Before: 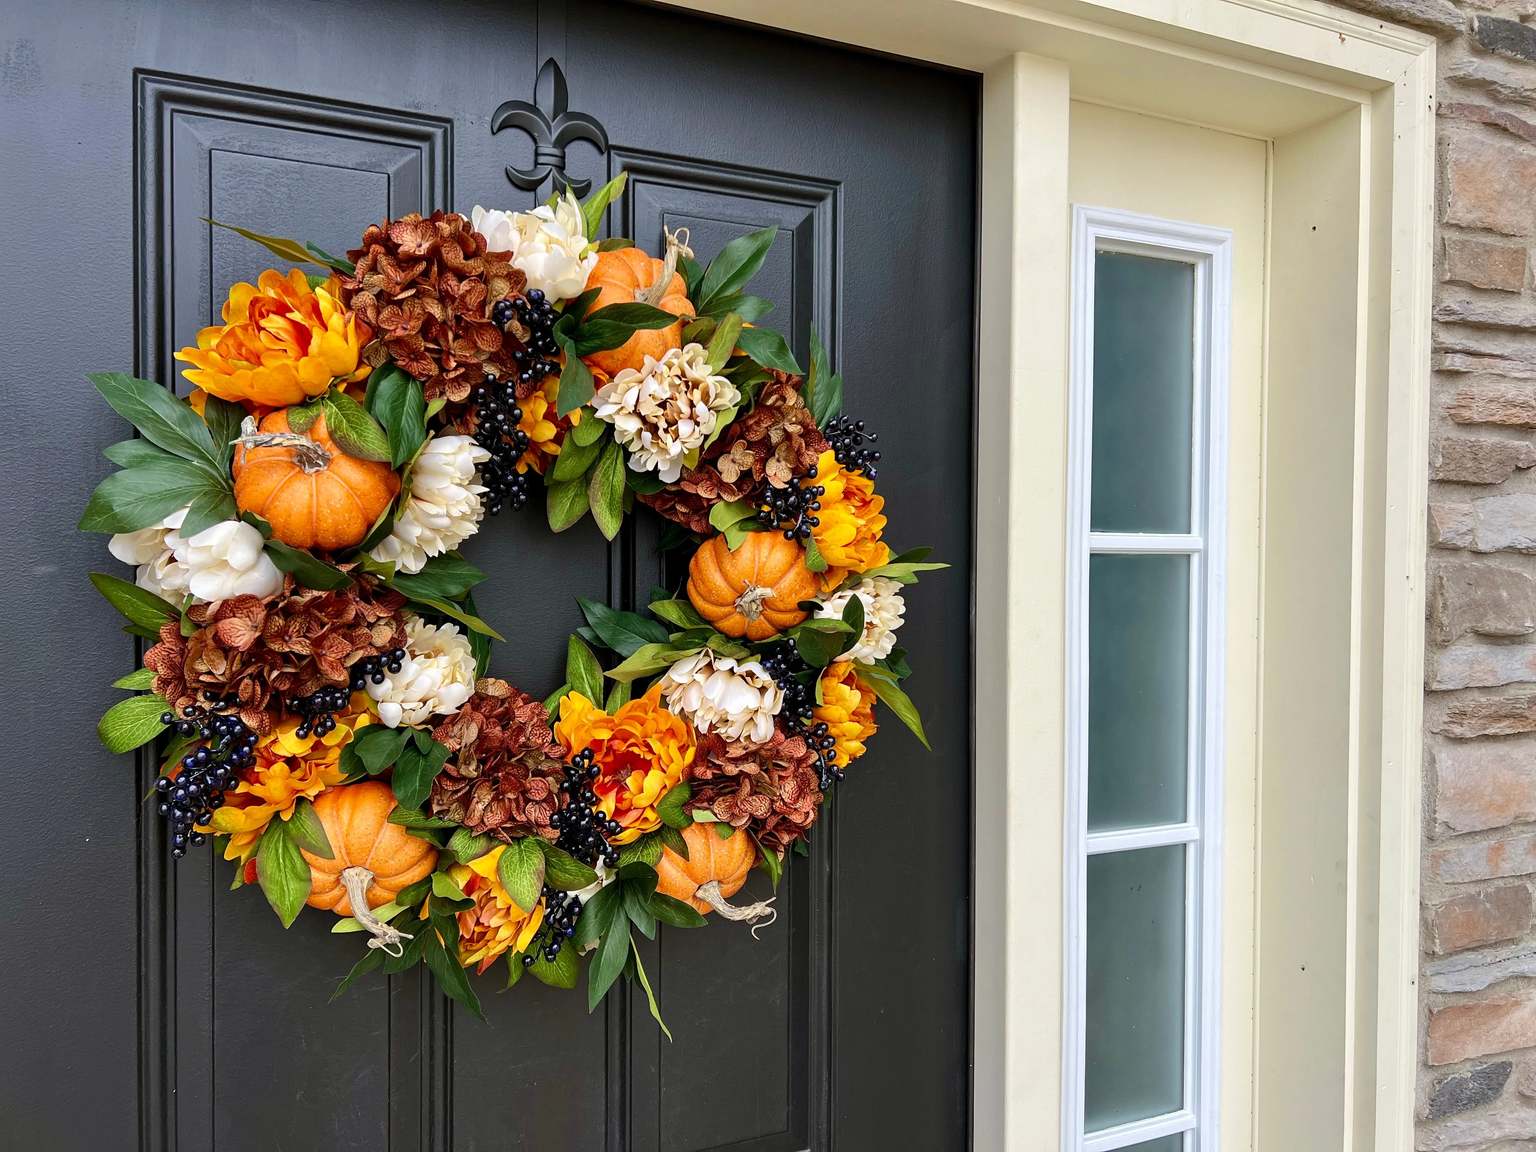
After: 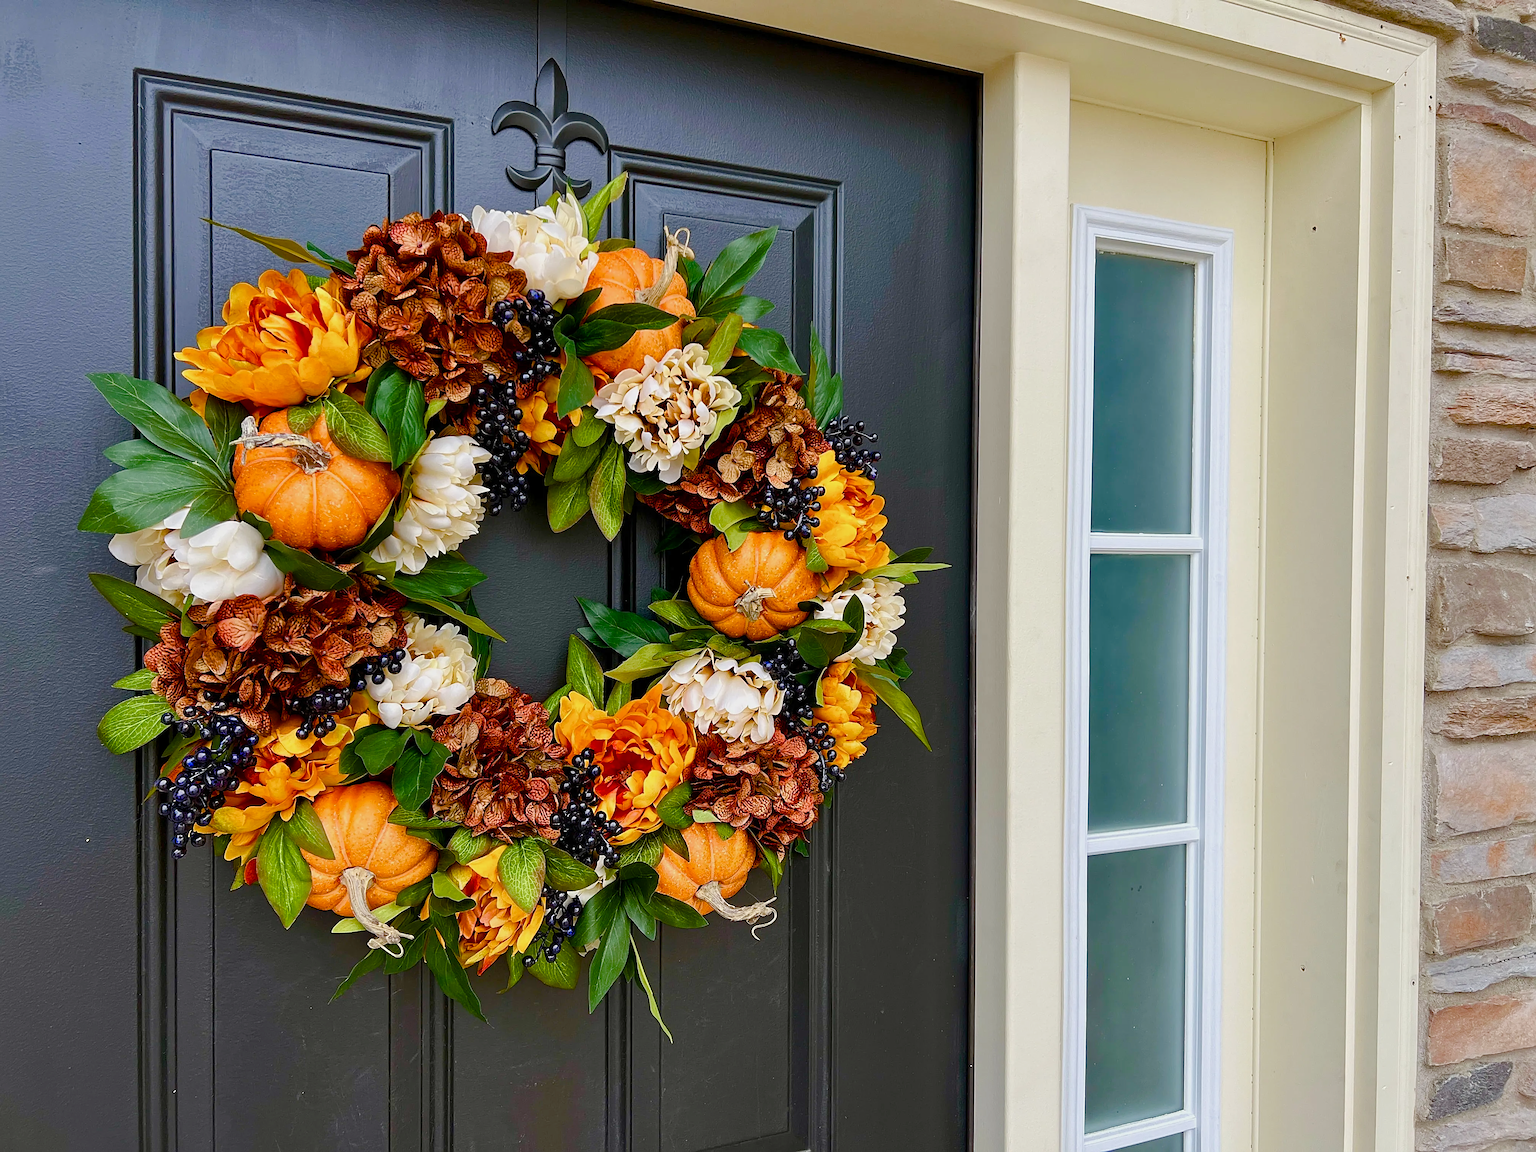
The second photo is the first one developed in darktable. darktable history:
sharpen: on, module defaults
color balance rgb: linear chroma grading › shadows -9.368%, linear chroma grading › global chroma 20.191%, perceptual saturation grading › global saturation 24.733%, perceptual saturation grading › highlights -50.73%, perceptual saturation grading › mid-tones 19.731%, perceptual saturation grading › shadows 60.595%, contrast -9.624%
